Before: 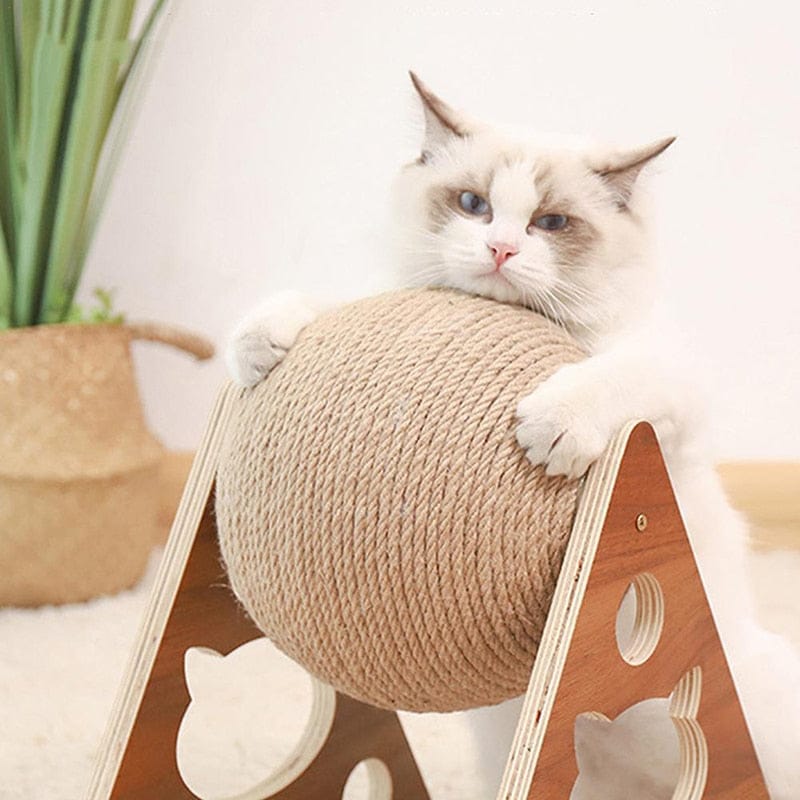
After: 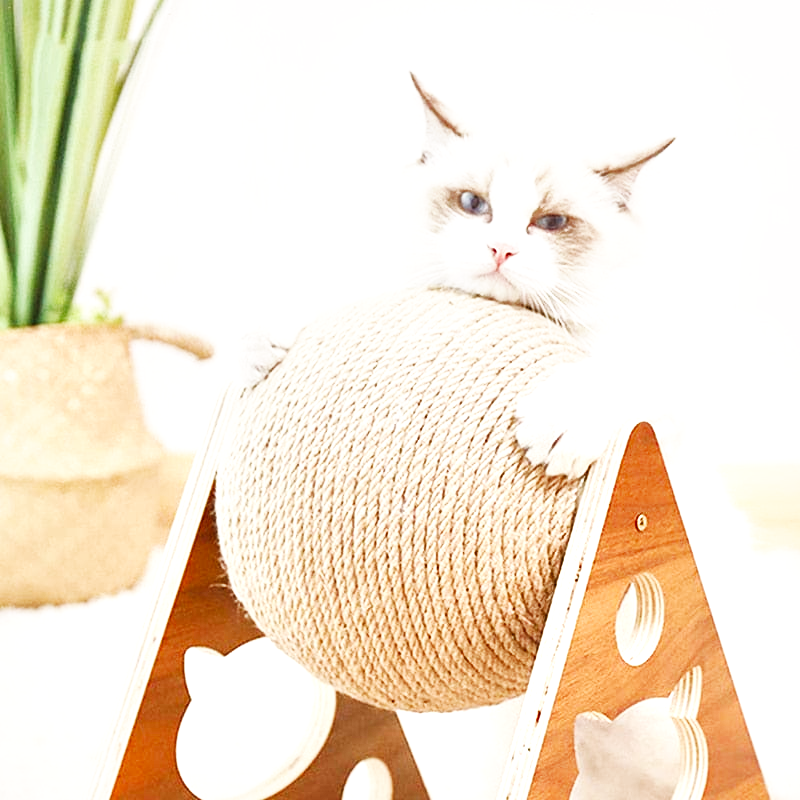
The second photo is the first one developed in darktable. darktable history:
local contrast: mode bilateral grid, contrast 26, coarseness 60, detail 152%, midtone range 0.2
base curve: curves: ch0 [(0, 0) (0.007, 0.004) (0.027, 0.03) (0.046, 0.07) (0.207, 0.54) (0.442, 0.872) (0.673, 0.972) (1, 1)], preserve colors none
